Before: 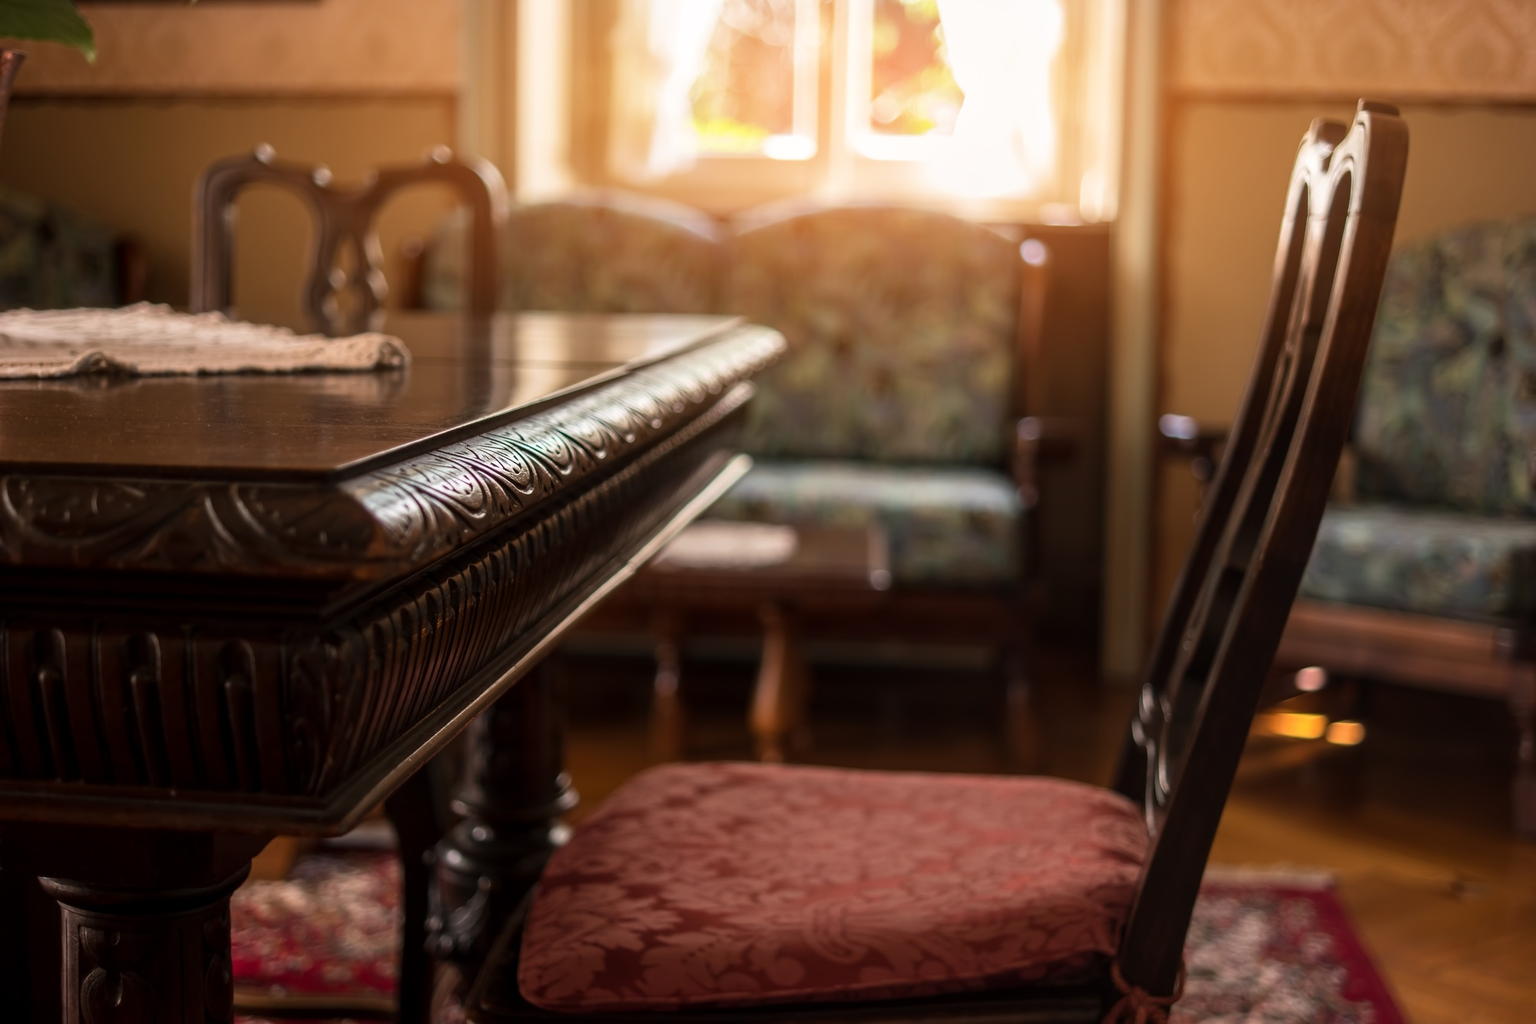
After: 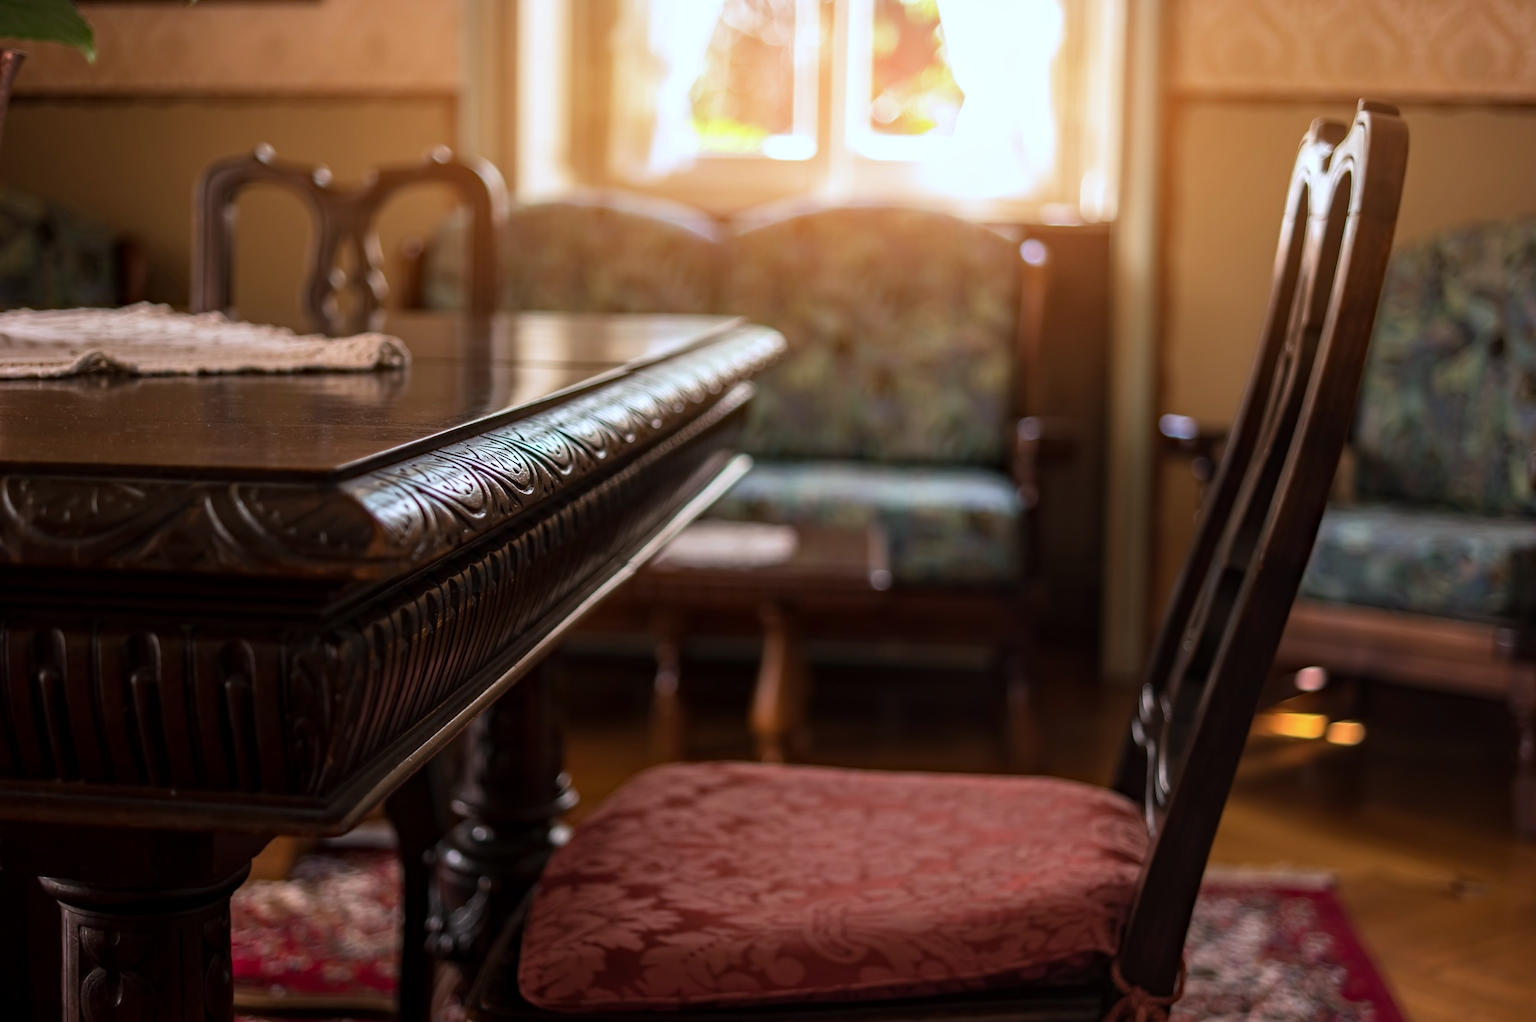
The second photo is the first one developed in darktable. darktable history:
haze removal: compatibility mode true, adaptive false
crop: bottom 0.071%
color calibration: x 0.37, y 0.382, temperature 4313.32 K
